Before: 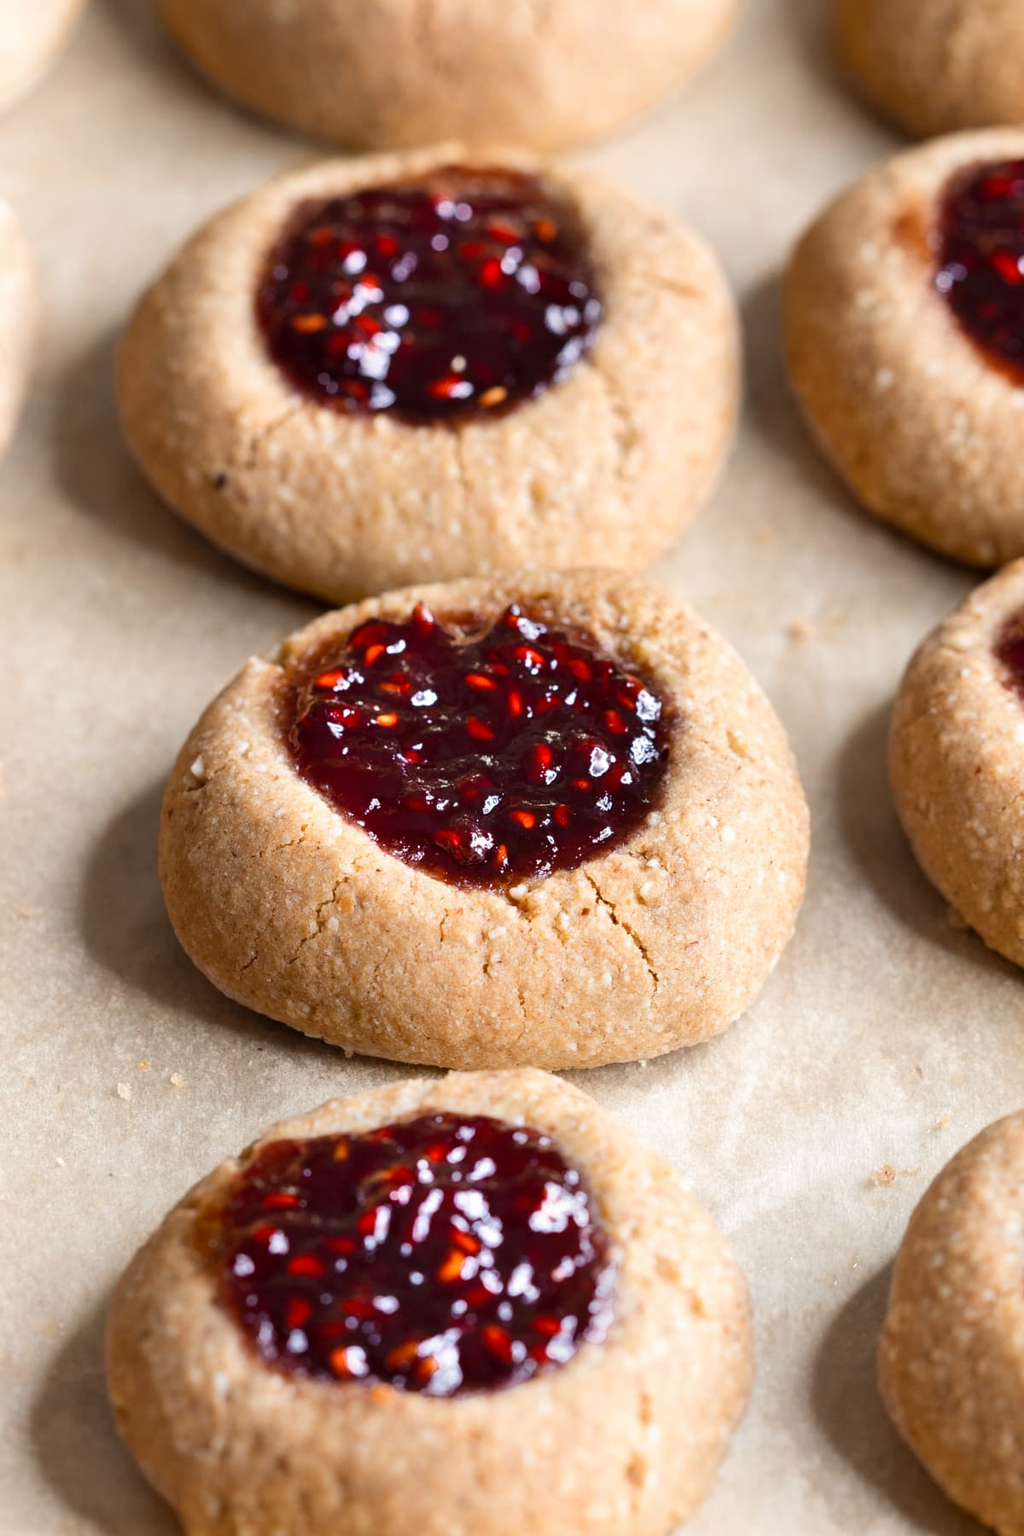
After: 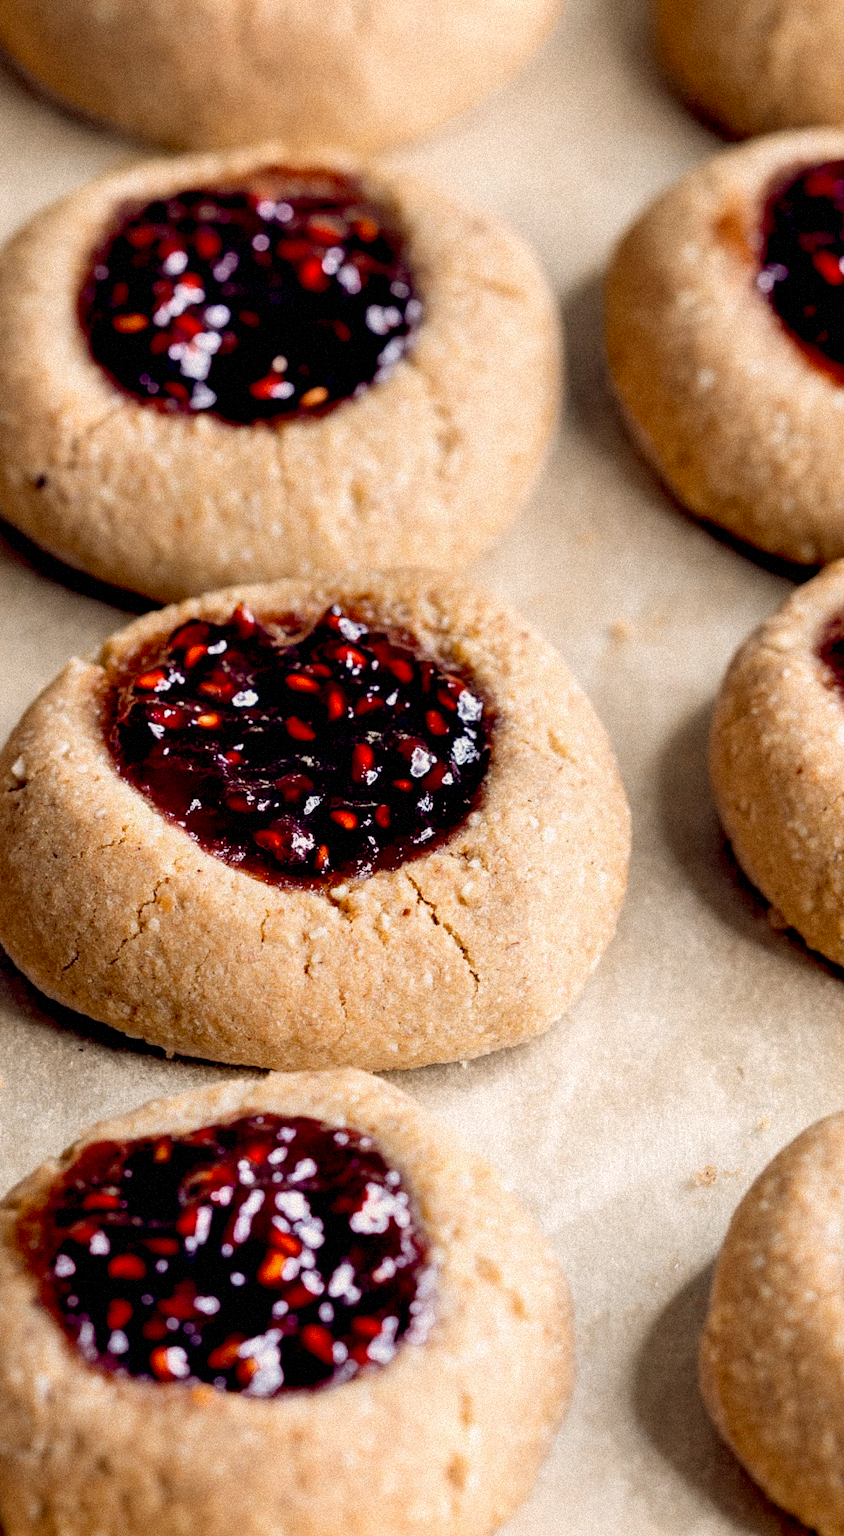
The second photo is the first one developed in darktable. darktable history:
crop: left 17.582%, bottom 0.031%
grain: strength 35%, mid-tones bias 0%
local contrast: highlights 61%, shadows 106%, detail 107%, midtone range 0.529
color balance: lift [0.975, 0.993, 1, 1.015], gamma [1.1, 1, 1, 0.945], gain [1, 1.04, 1, 0.95]
